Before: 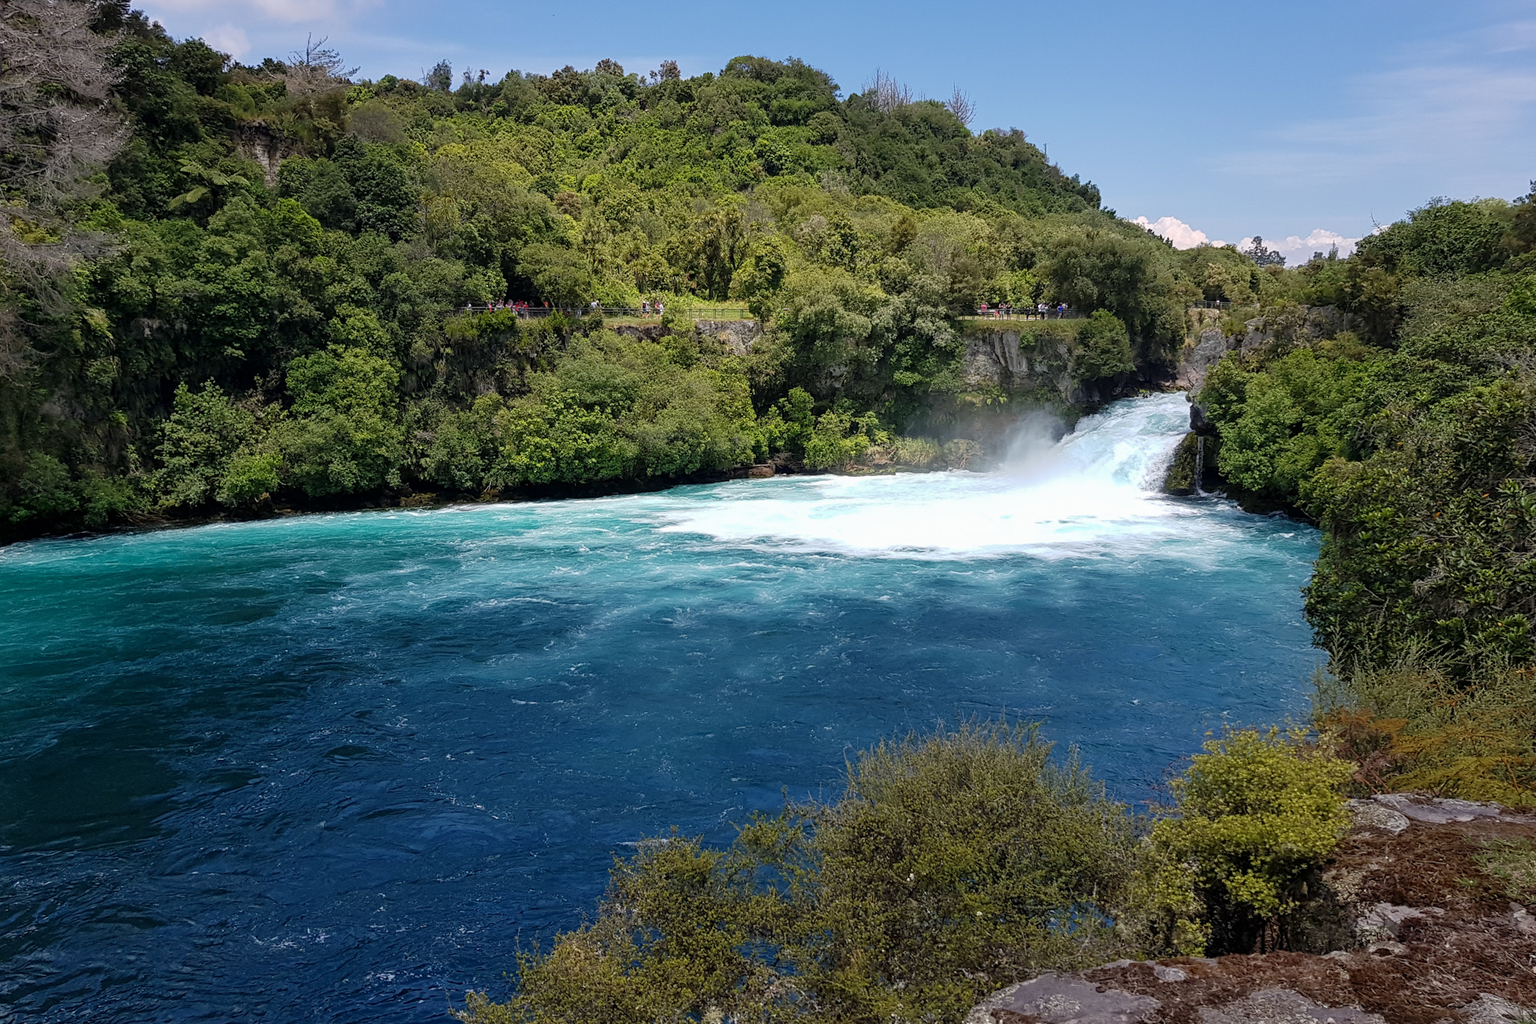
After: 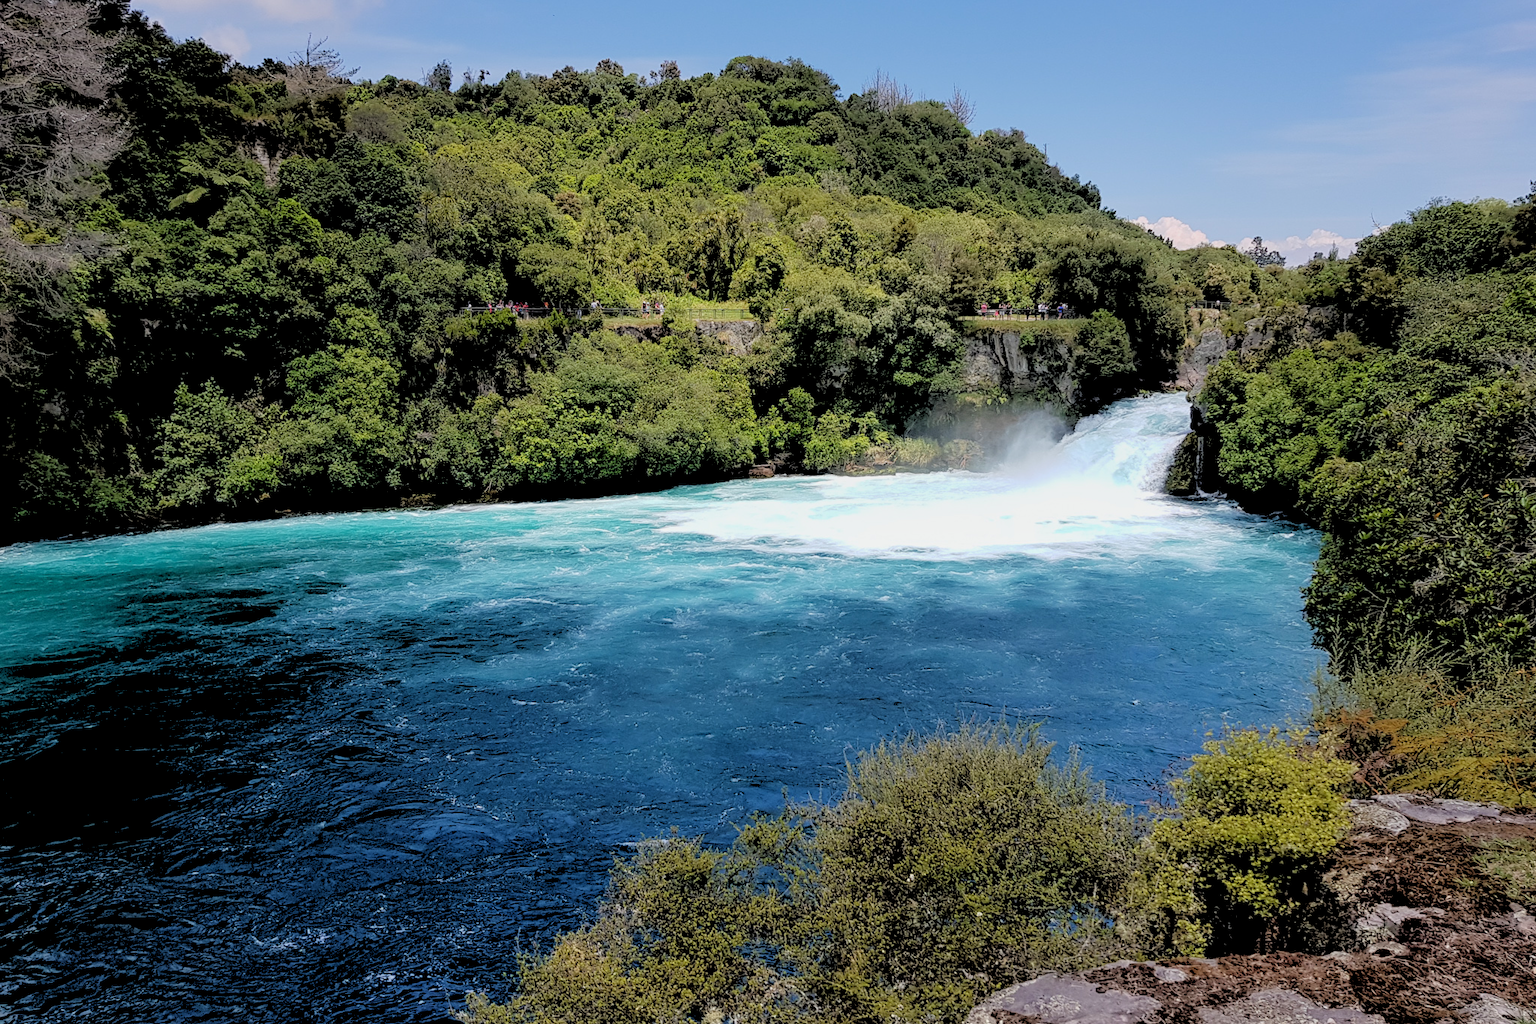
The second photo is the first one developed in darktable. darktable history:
graduated density: on, module defaults
rgb levels: levels [[0.027, 0.429, 0.996], [0, 0.5, 1], [0, 0.5, 1]]
